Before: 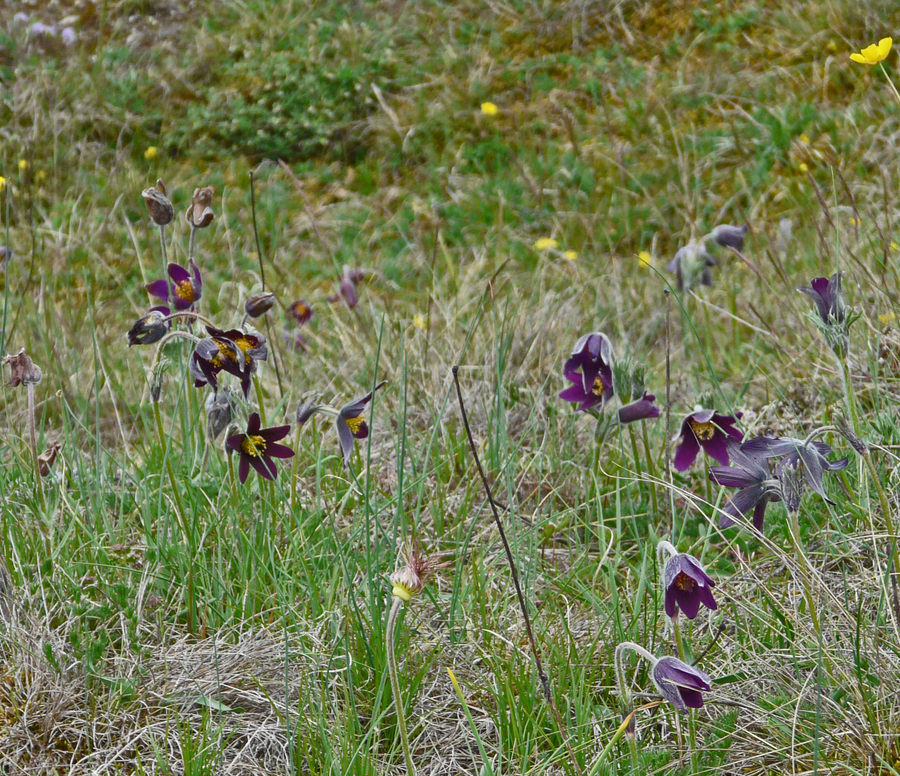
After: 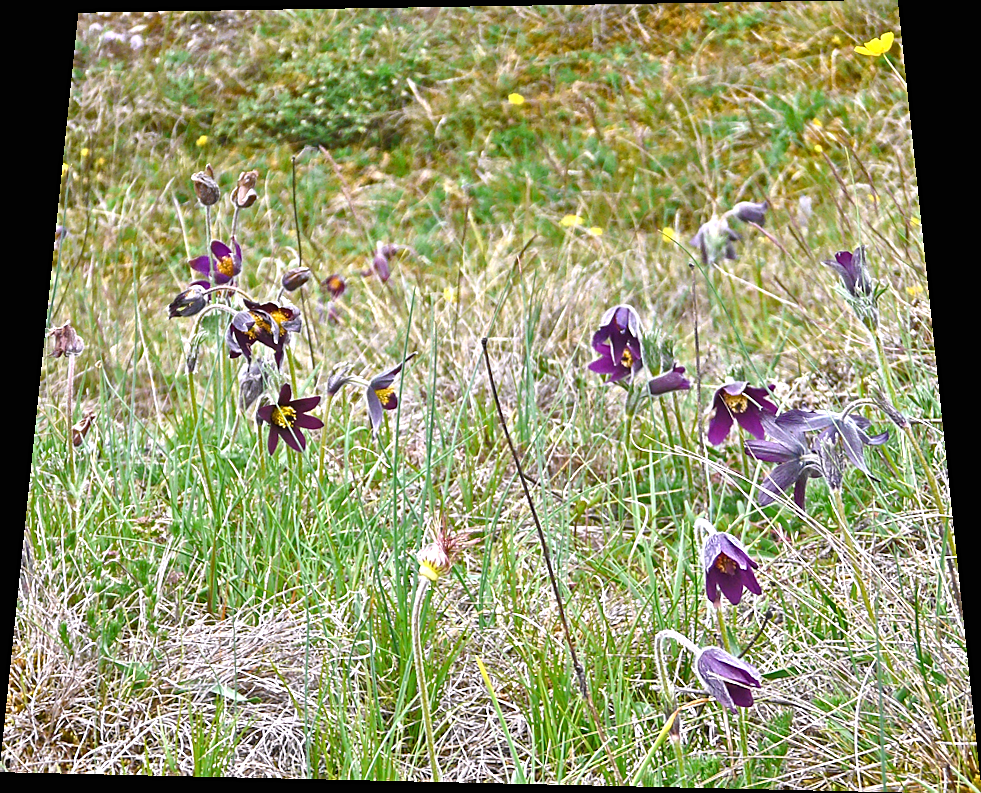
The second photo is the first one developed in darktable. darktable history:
rotate and perspective: rotation 0.128°, lens shift (vertical) -0.181, lens shift (horizontal) -0.044, shear 0.001, automatic cropping off
exposure: black level correction 0, exposure 1 EV, compensate exposure bias true, compensate highlight preservation false
white balance: red 1.05, blue 1.072
sharpen: on, module defaults
